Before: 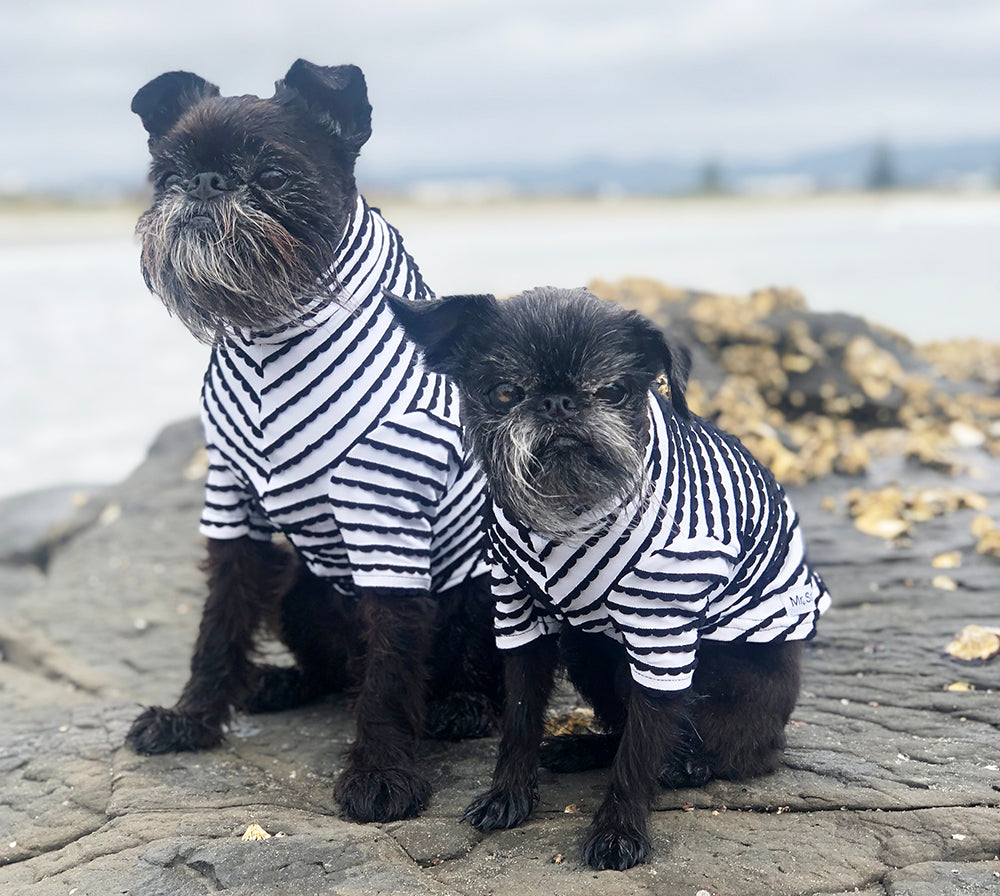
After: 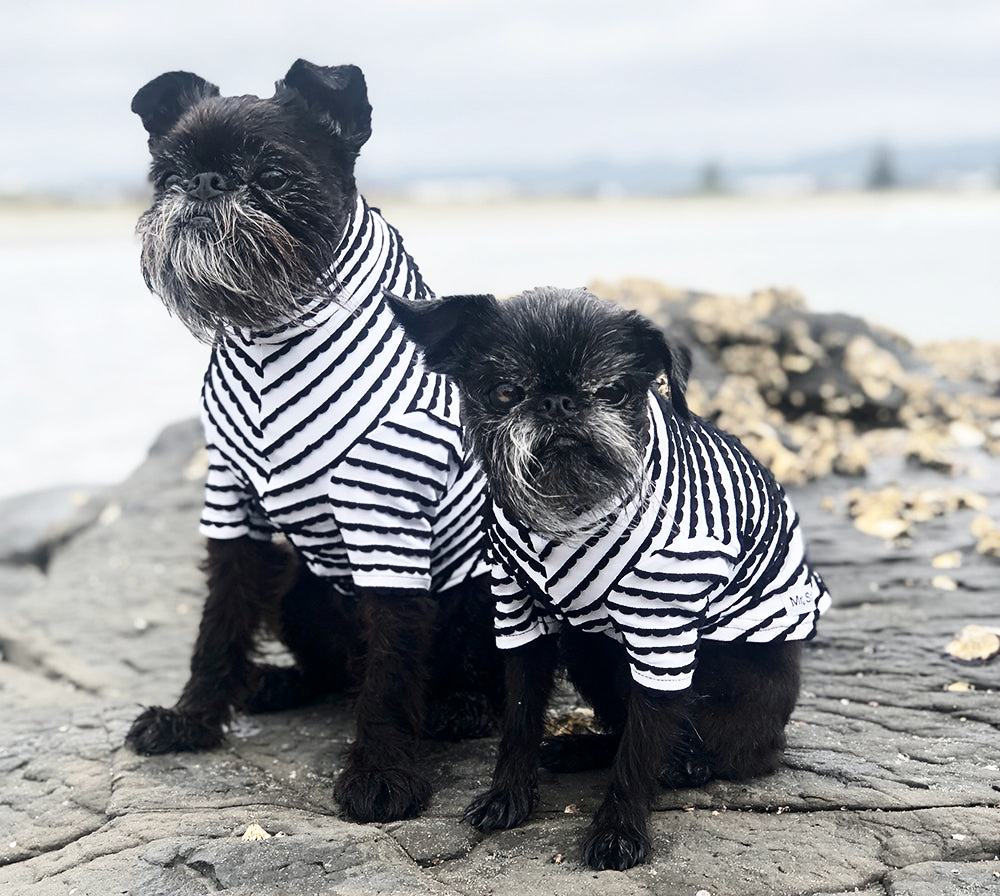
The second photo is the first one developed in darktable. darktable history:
exposure: compensate highlight preservation false
contrast brightness saturation: contrast 0.245, saturation -0.314
